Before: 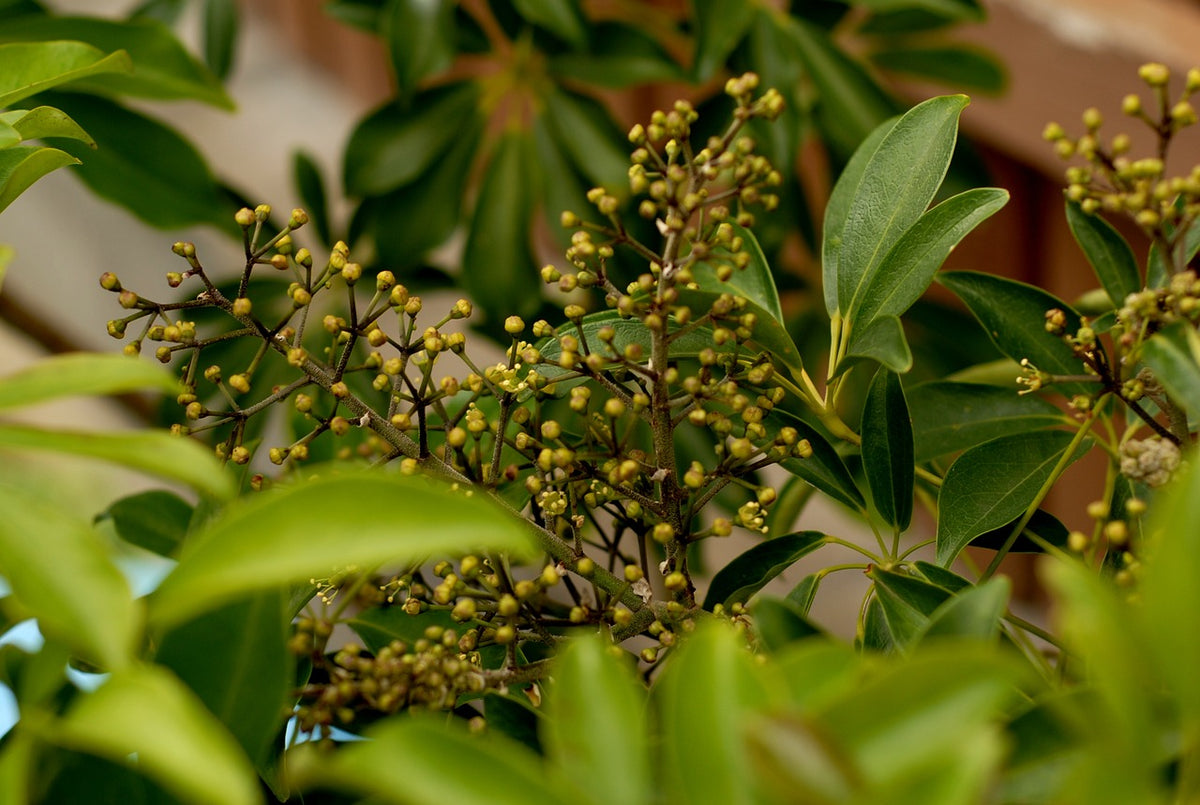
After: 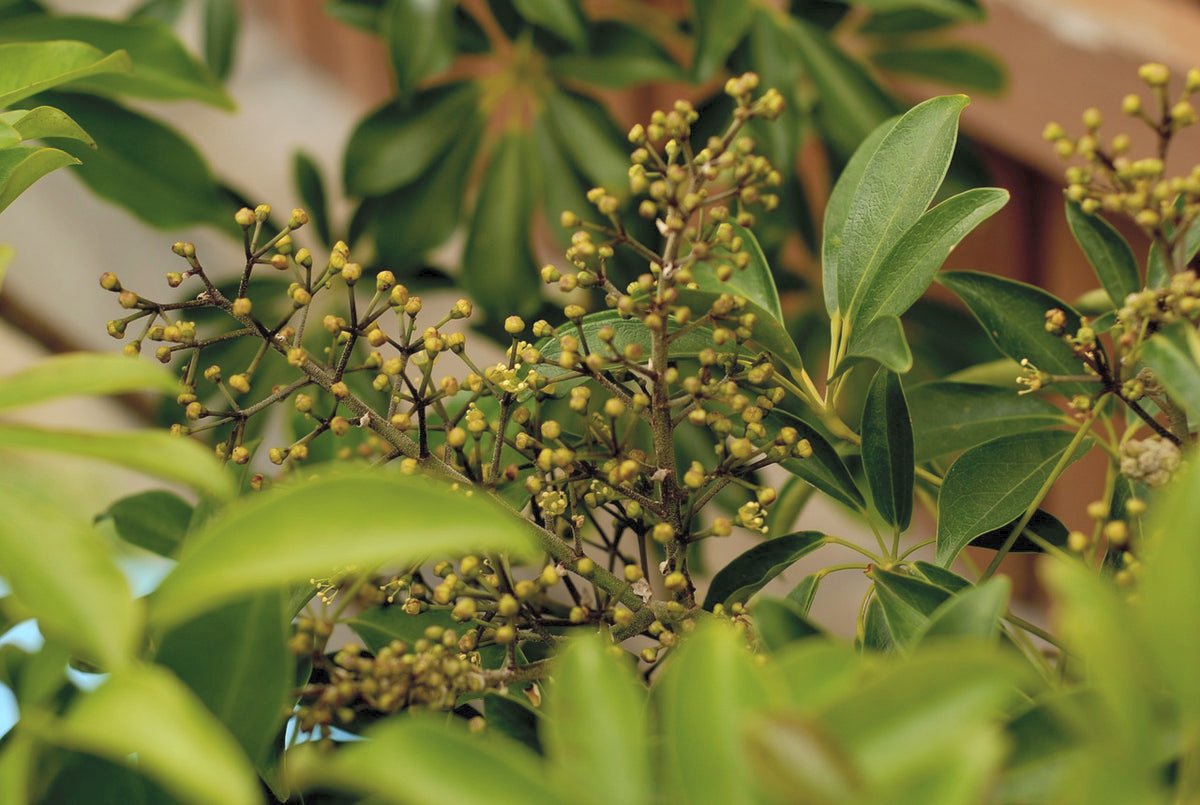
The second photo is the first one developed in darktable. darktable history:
tone curve: curves: ch0 [(0, 0) (0.003, 0.023) (0.011, 0.033) (0.025, 0.057) (0.044, 0.099) (0.069, 0.132) (0.1, 0.155) (0.136, 0.179) (0.177, 0.213) (0.224, 0.255) (0.277, 0.299) (0.335, 0.347) (0.399, 0.407) (0.468, 0.473) (0.543, 0.546) (0.623, 0.619) (0.709, 0.698) (0.801, 0.775) (0.898, 0.871) (1, 1)], preserve colors none
contrast brightness saturation: brightness 0.152
